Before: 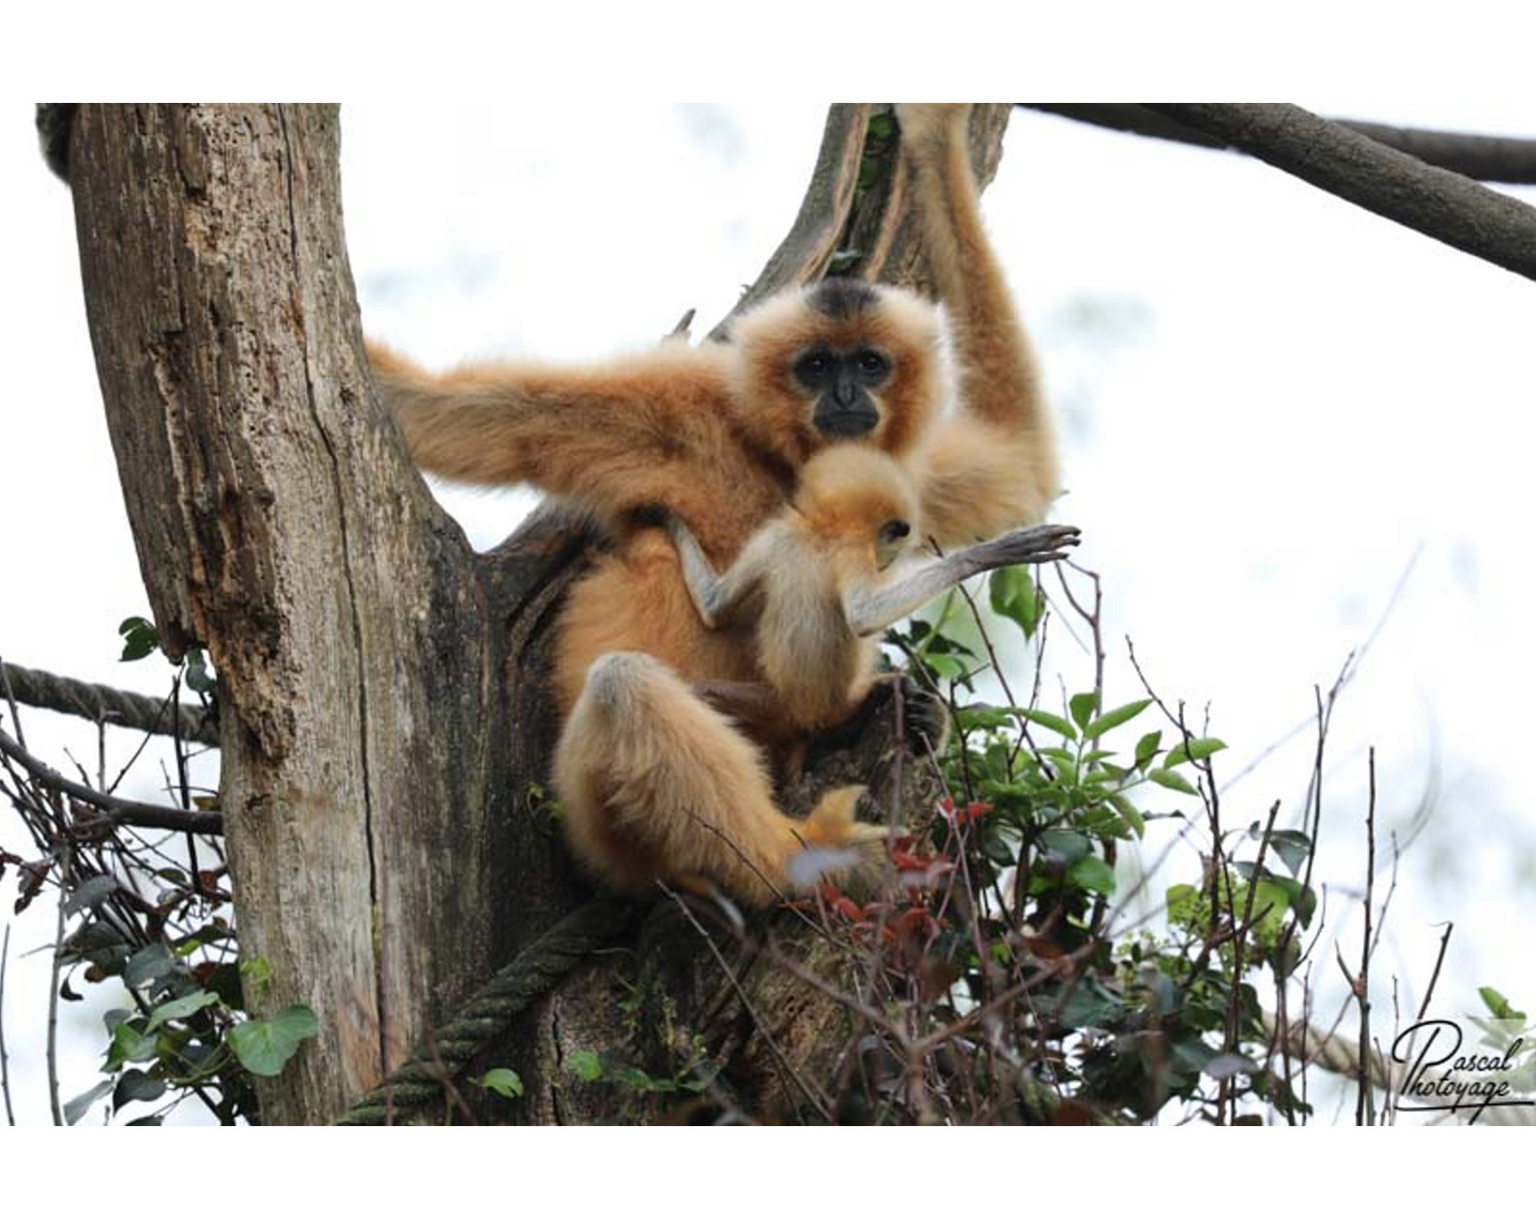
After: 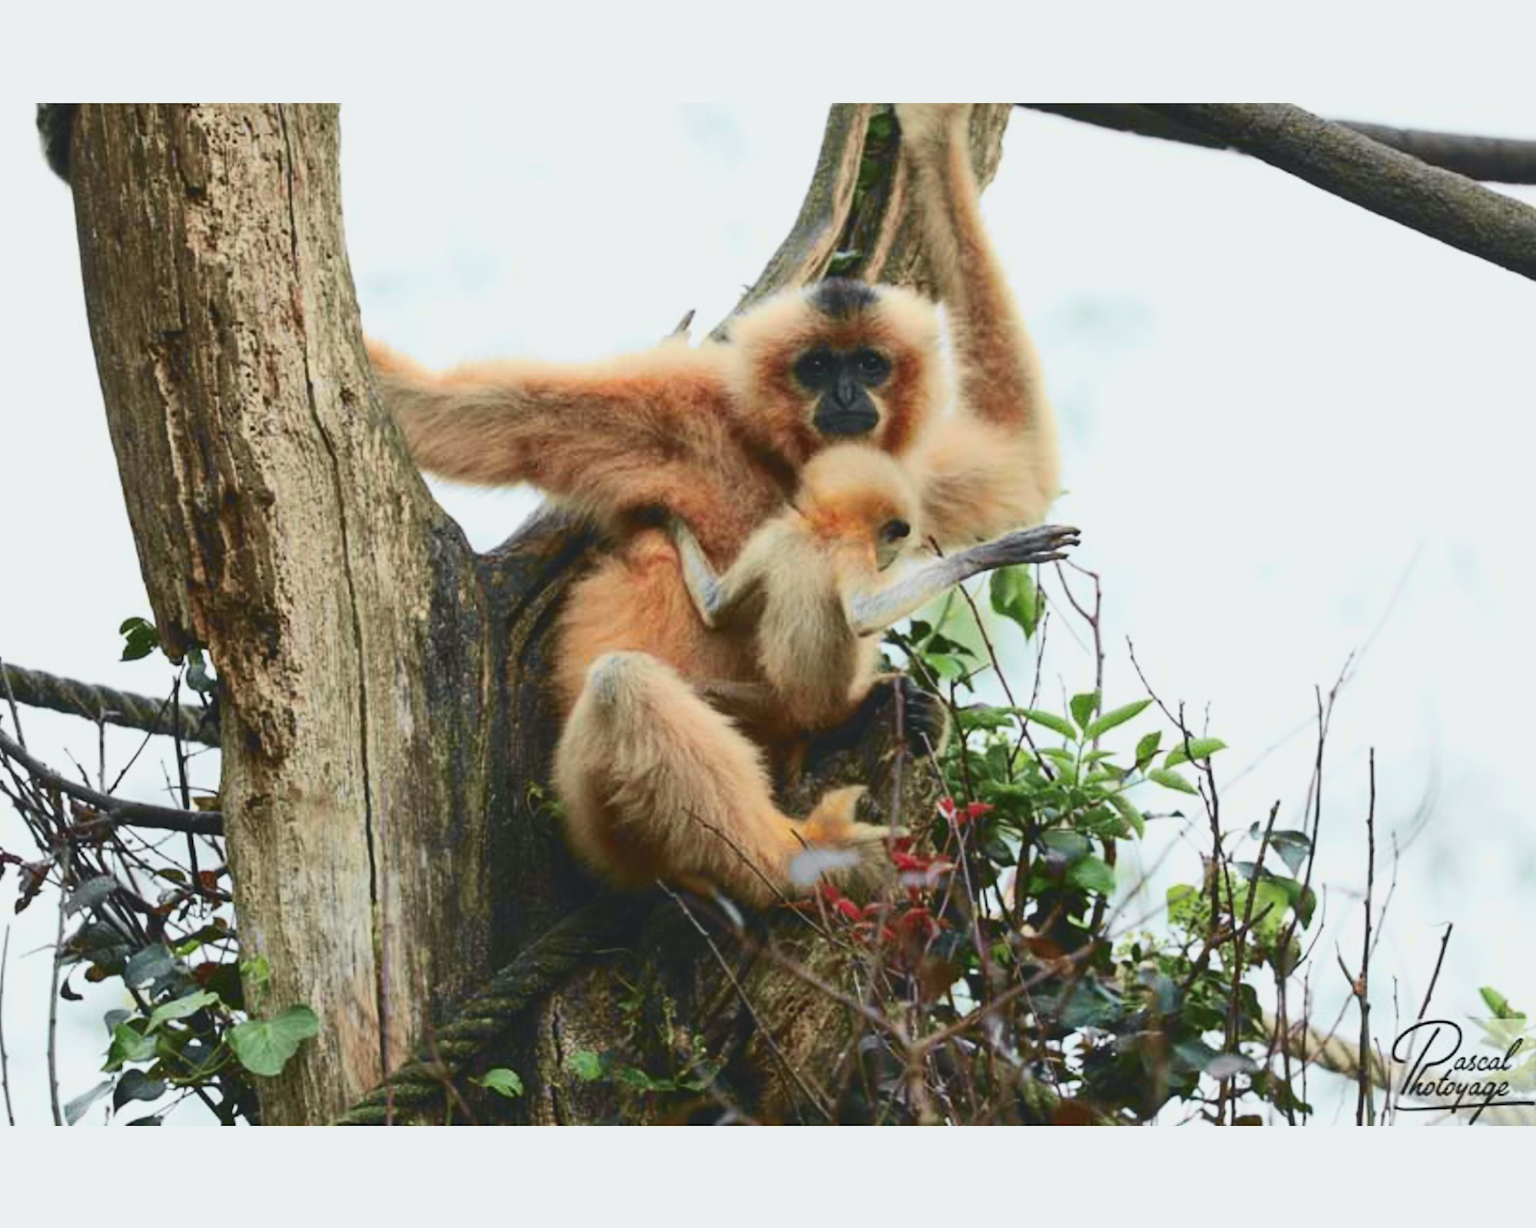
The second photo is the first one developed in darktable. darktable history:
tone curve: curves: ch0 [(0, 0.11) (0.181, 0.223) (0.405, 0.46) (0.456, 0.528) (0.634, 0.728) (0.877, 0.89) (0.984, 0.935)]; ch1 [(0, 0.052) (0.443, 0.43) (0.492, 0.485) (0.566, 0.579) (0.595, 0.625) (0.608, 0.654) (0.65, 0.708) (1, 0.961)]; ch2 [(0, 0) (0.33, 0.301) (0.421, 0.443) (0.447, 0.489) (0.495, 0.492) (0.537, 0.57) (0.586, 0.591) (0.663, 0.686) (1, 1)], color space Lab, independent channels, preserve colors none
